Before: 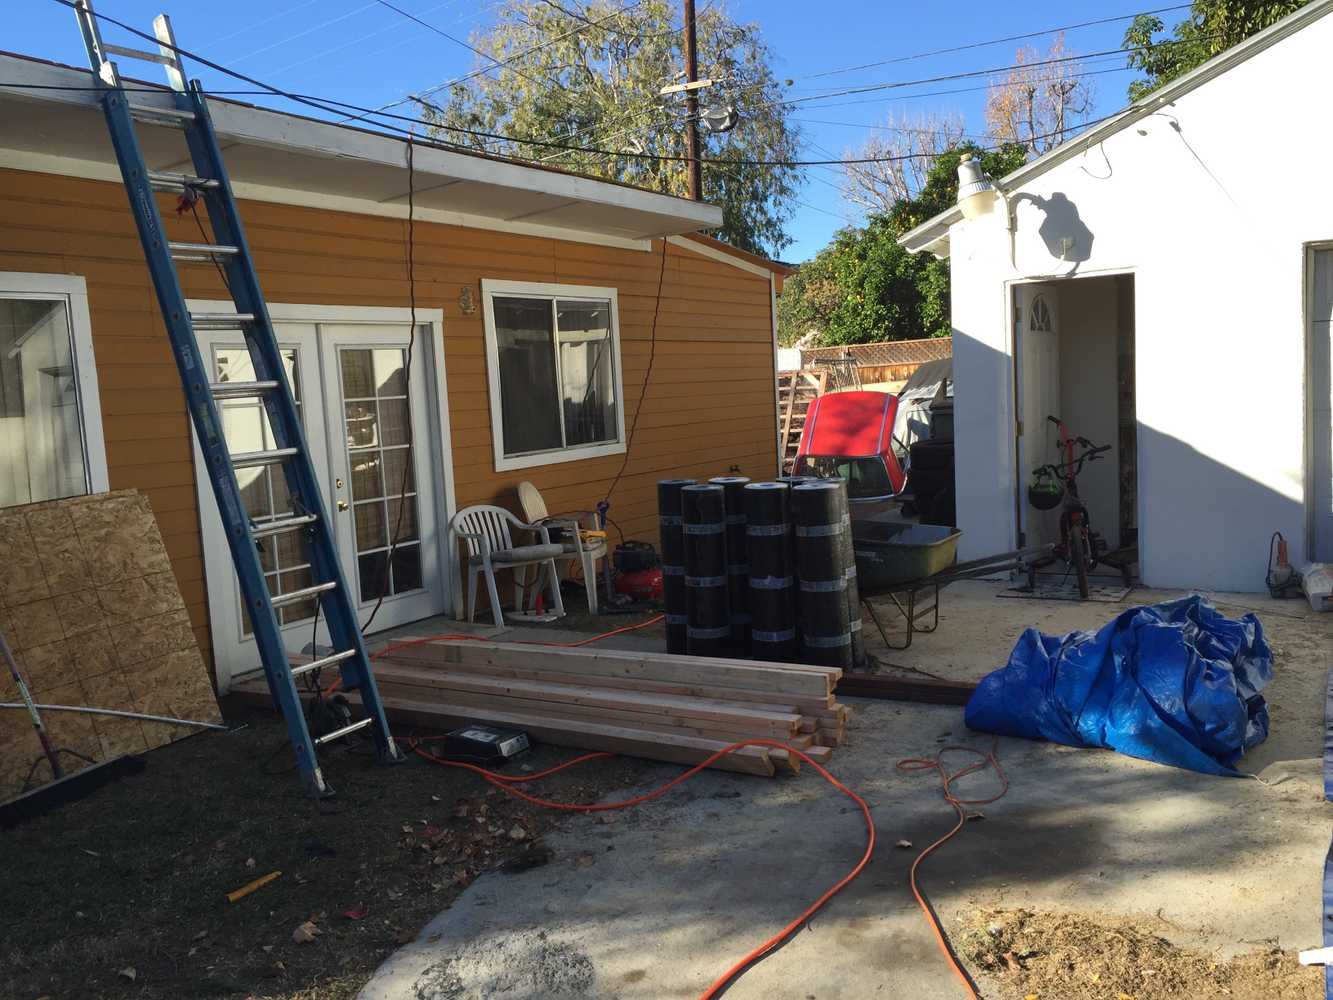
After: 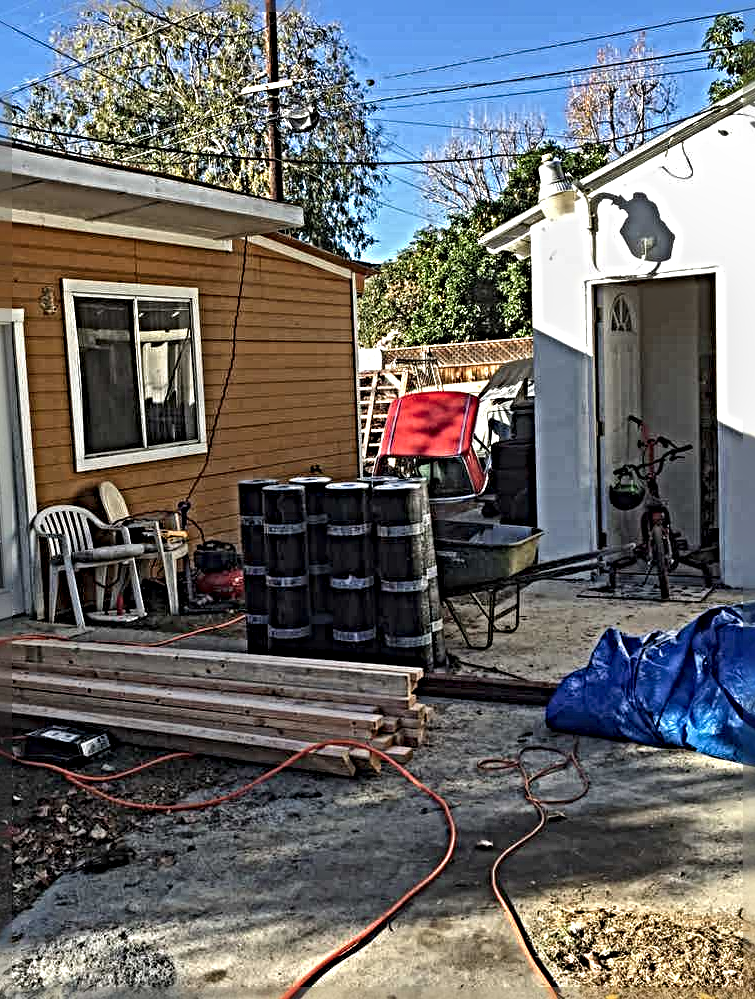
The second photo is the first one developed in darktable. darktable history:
shadows and highlights: soften with gaussian
local contrast: on, module defaults
sharpen: radius 6.3, amount 1.8, threshold 0
crop: left 31.458%, top 0%, right 11.876%
